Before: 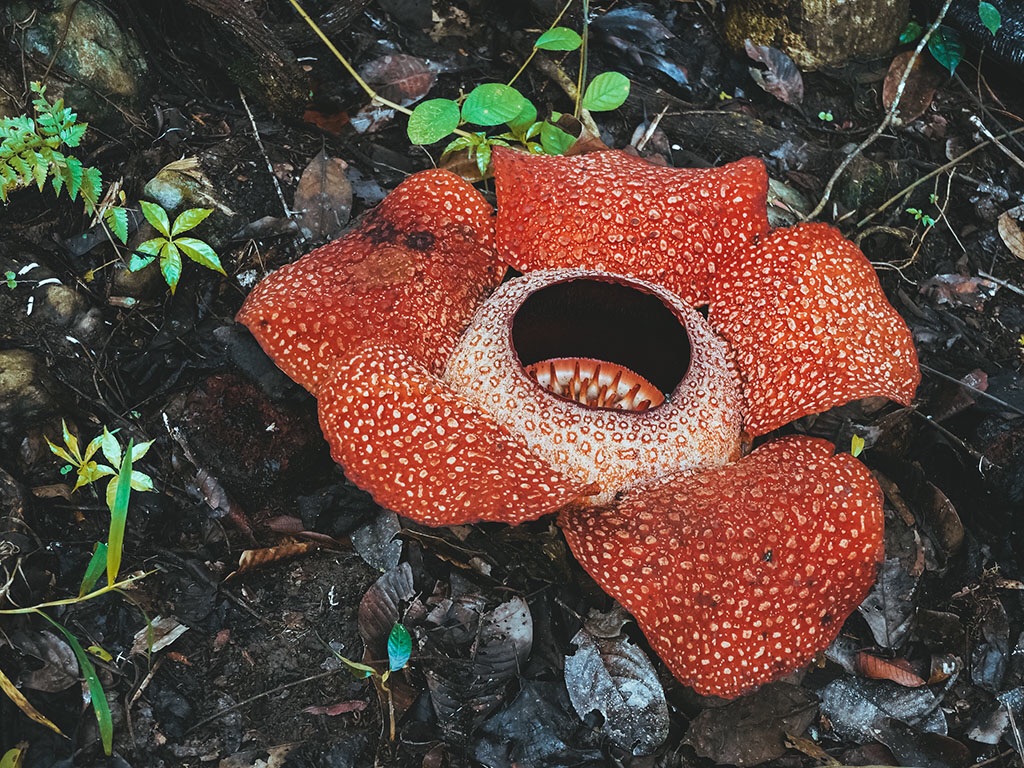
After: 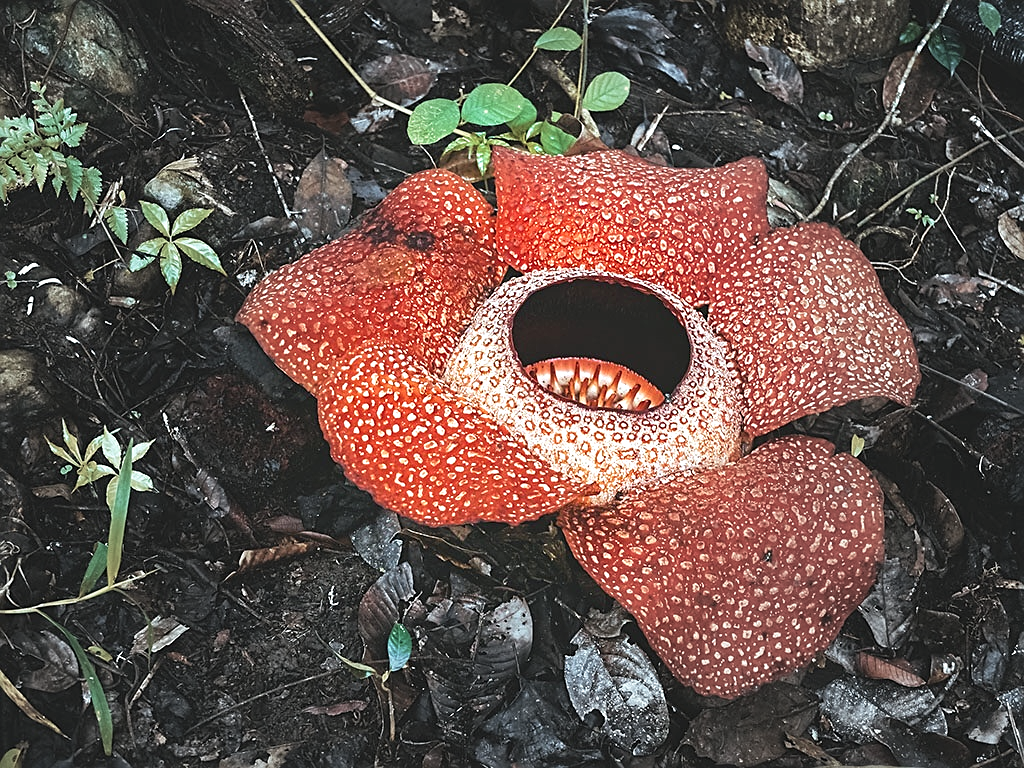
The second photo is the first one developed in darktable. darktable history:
exposure: black level correction 0, exposure 0.692 EV, compensate highlight preservation false
vignetting: fall-off start 31.49%, fall-off radius 33.58%, brightness -0.291, unbound false
sharpen: on, module defaults
